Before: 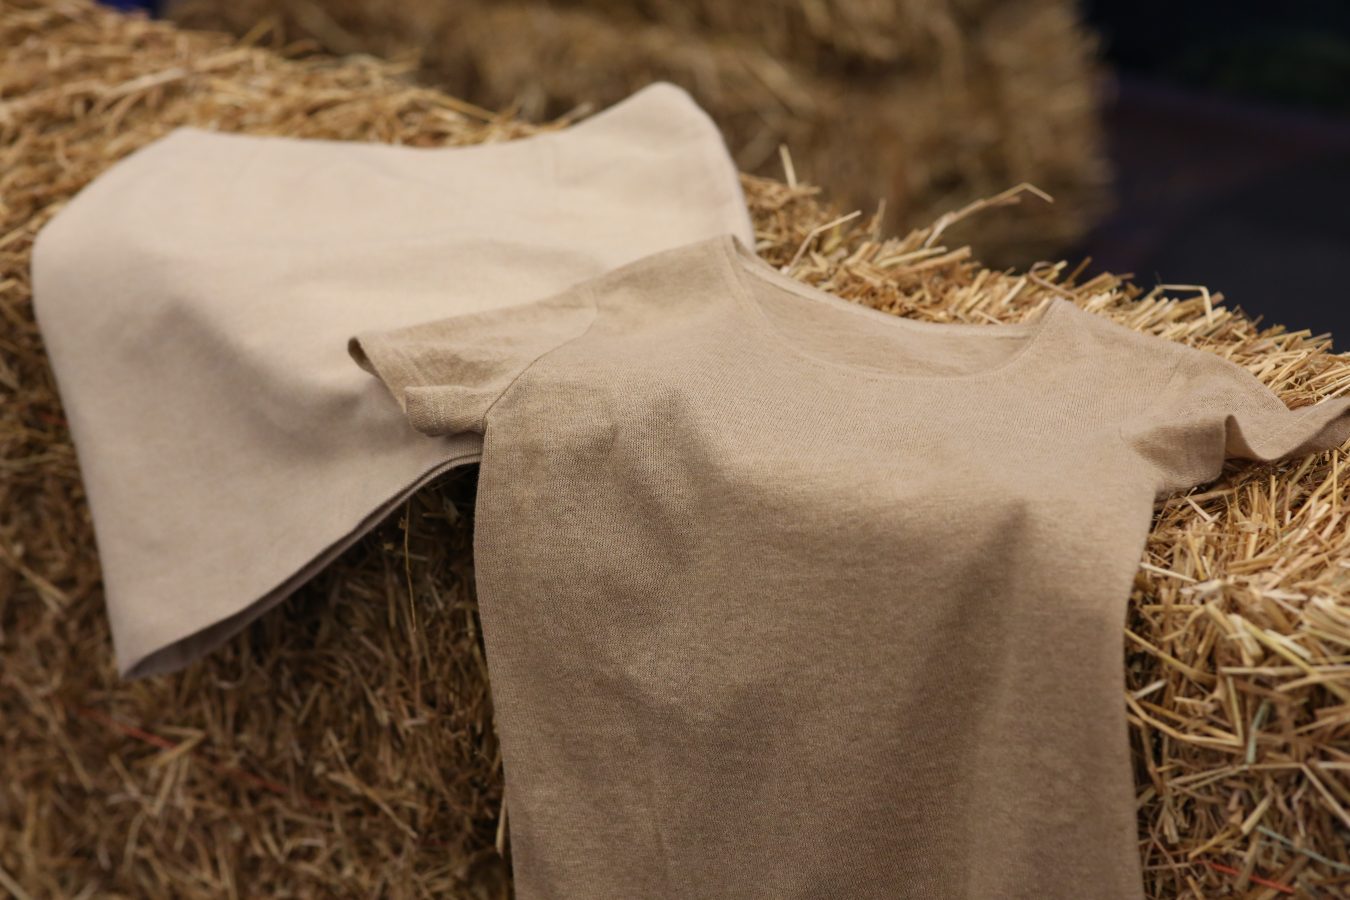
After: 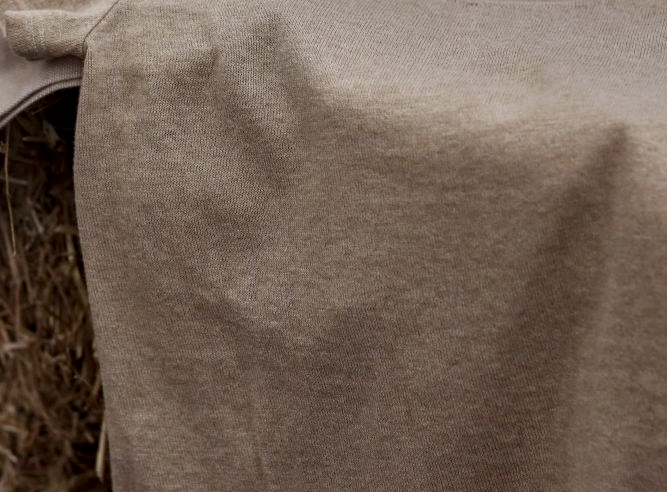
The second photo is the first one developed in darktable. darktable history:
white balance: red 0.924, blue 1.095
local contrast: detail 130%
crop: left 29.672%, top 41.786%, right 20.851%, bottom 3.487%
shadows and highlights: shadows 20.91, highlights -82.73, soften with gaussian
tone curve: curves: ch0 [(0, 0) (0.253, 0.237) (1, 1)]; ch1 [(0, 0) (0.411, 0.385) (0.502, 0.506) (0.557, 0.565) (0.66, 0.683) (1, 1)]; ch2 [(0, 0) (0.394, 0.413) (0.5, 0.5) (1, 1)], color space Lab, independent channels, preserve colors none
